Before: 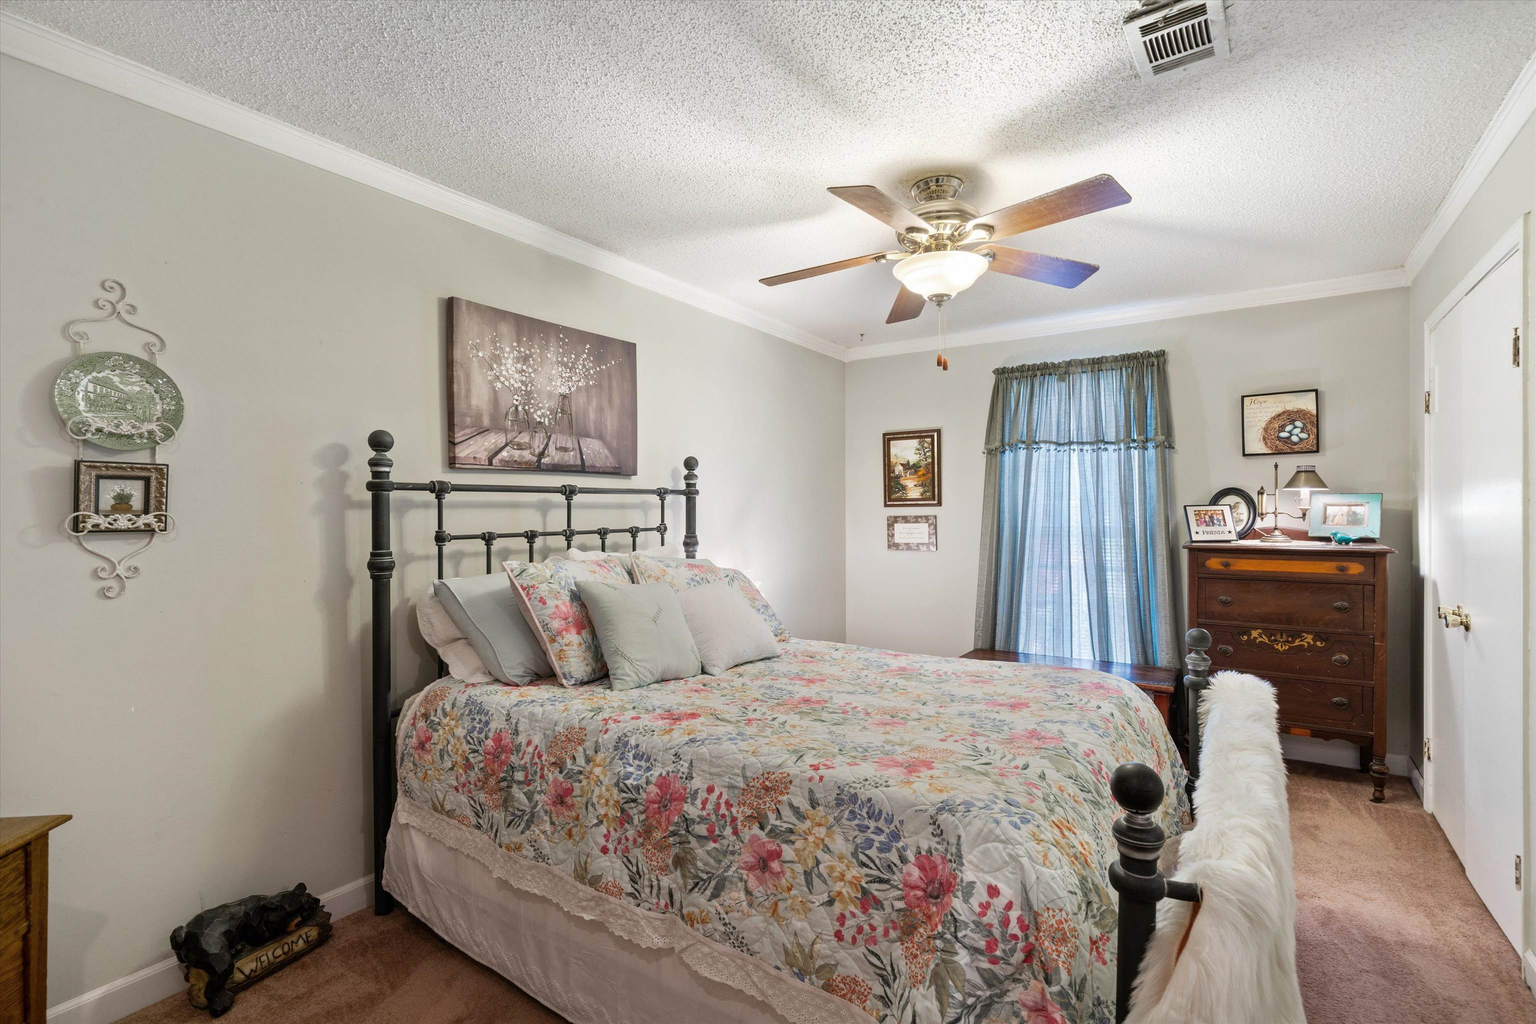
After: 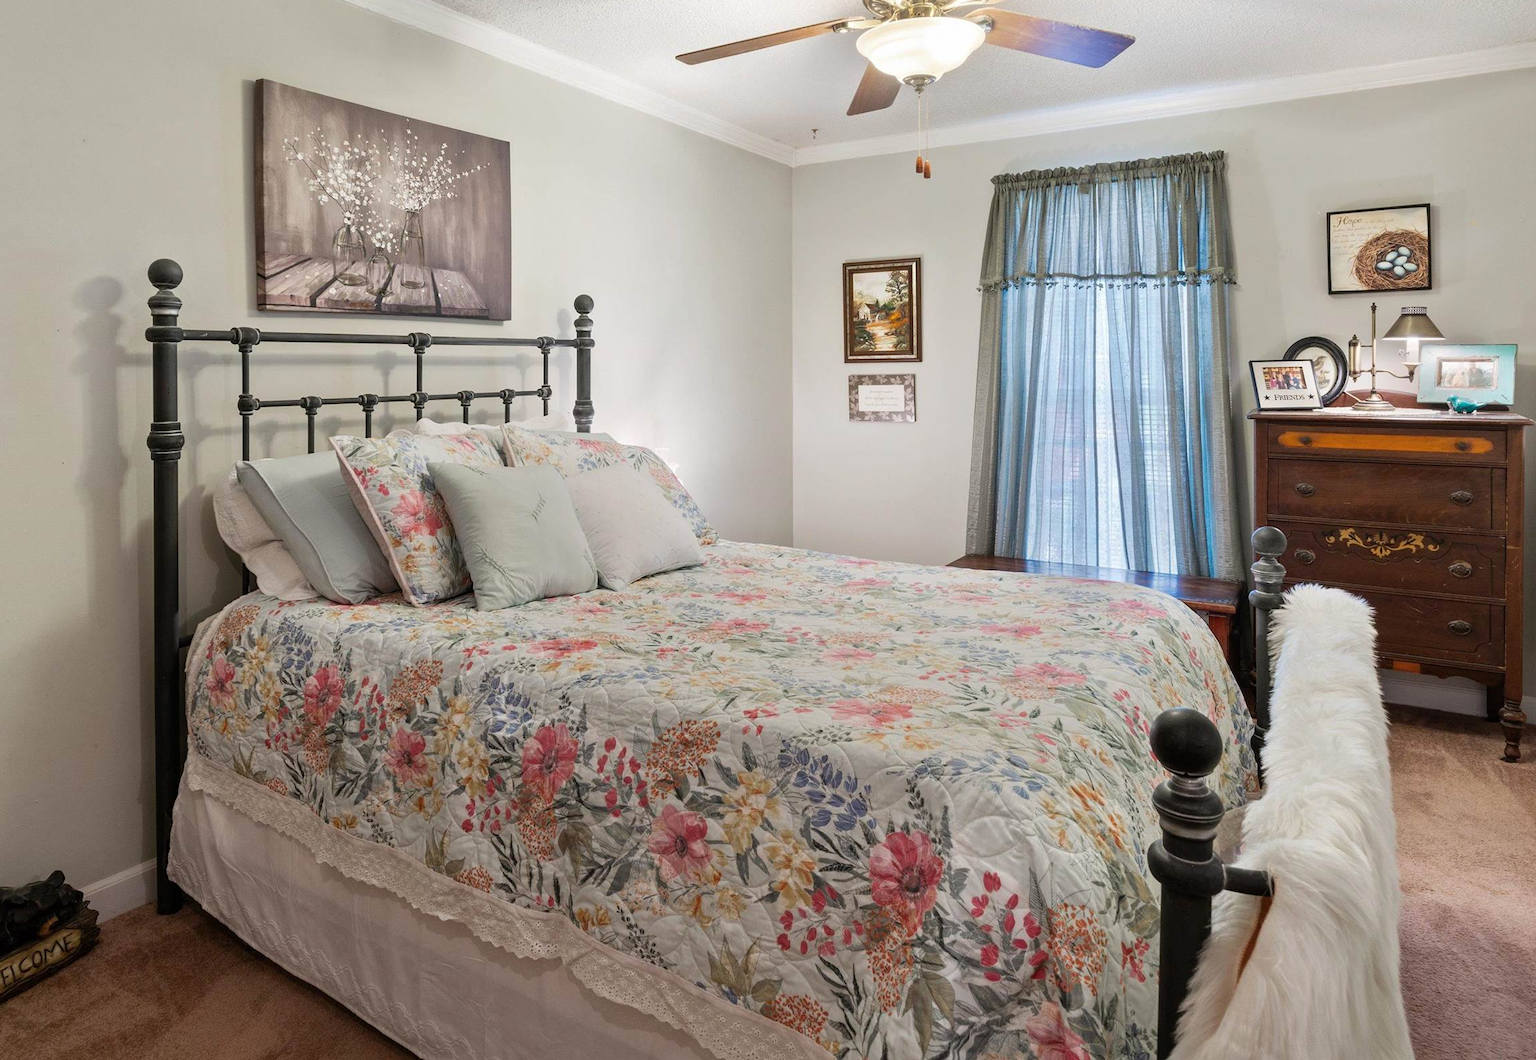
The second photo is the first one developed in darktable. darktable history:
crop: left 16.838%, top 23.304%, right 9.062%
